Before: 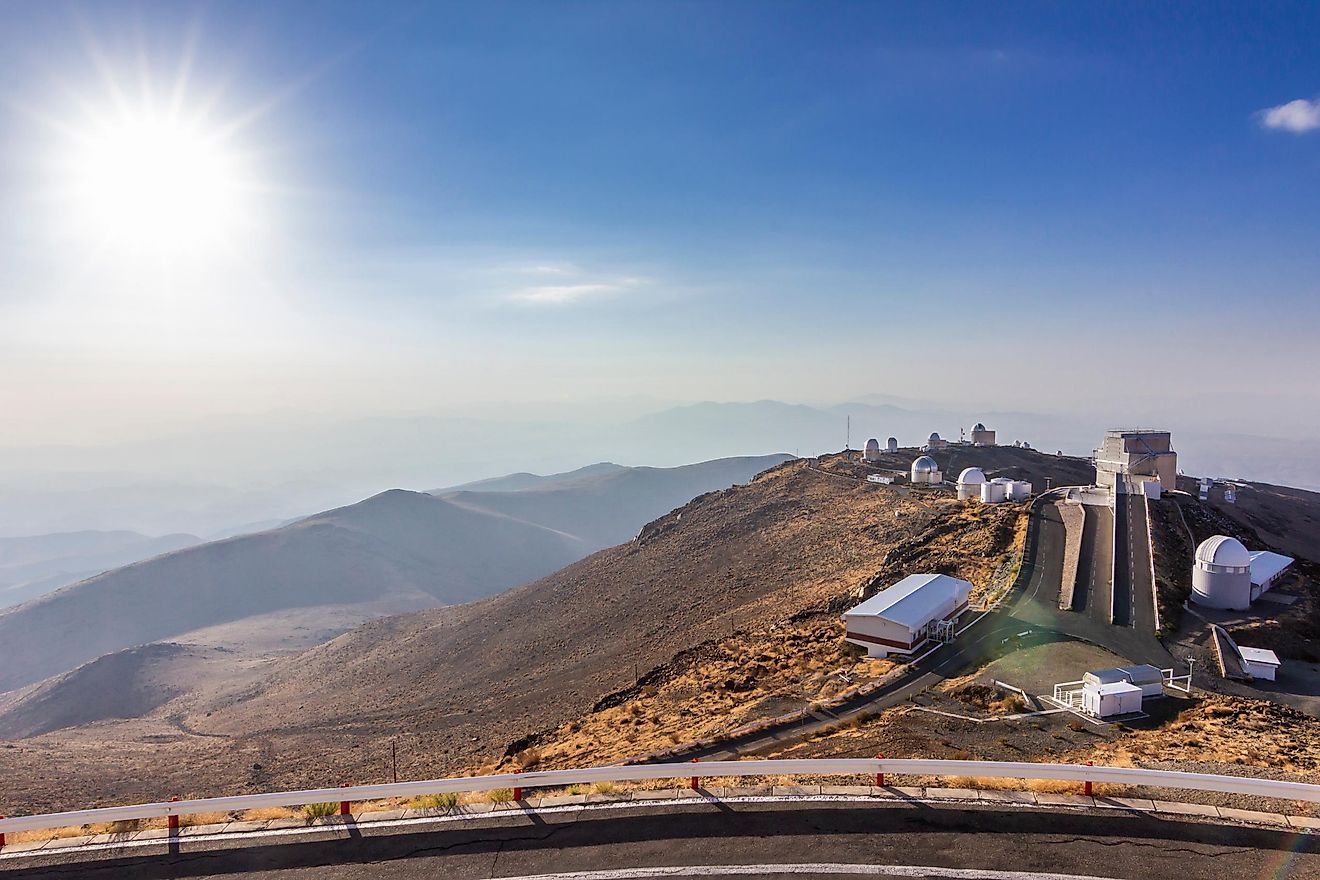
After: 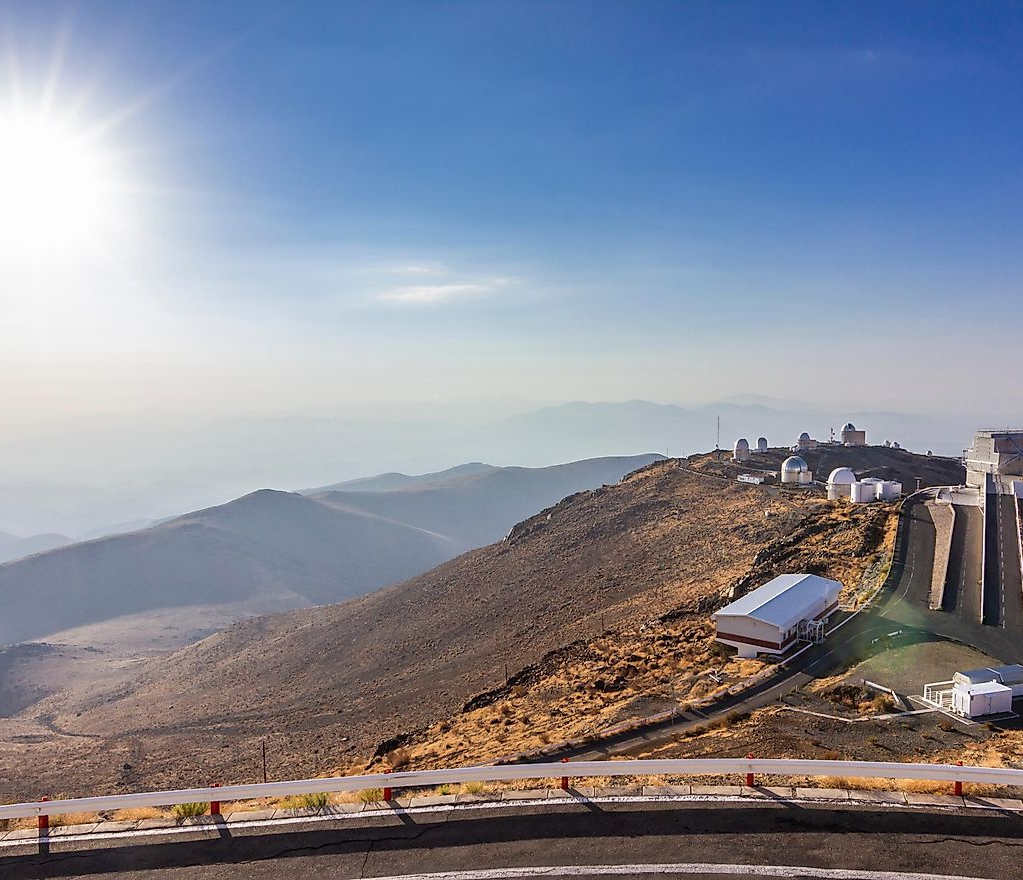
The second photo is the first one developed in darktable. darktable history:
crop: left 9.888%, right 12.608%
